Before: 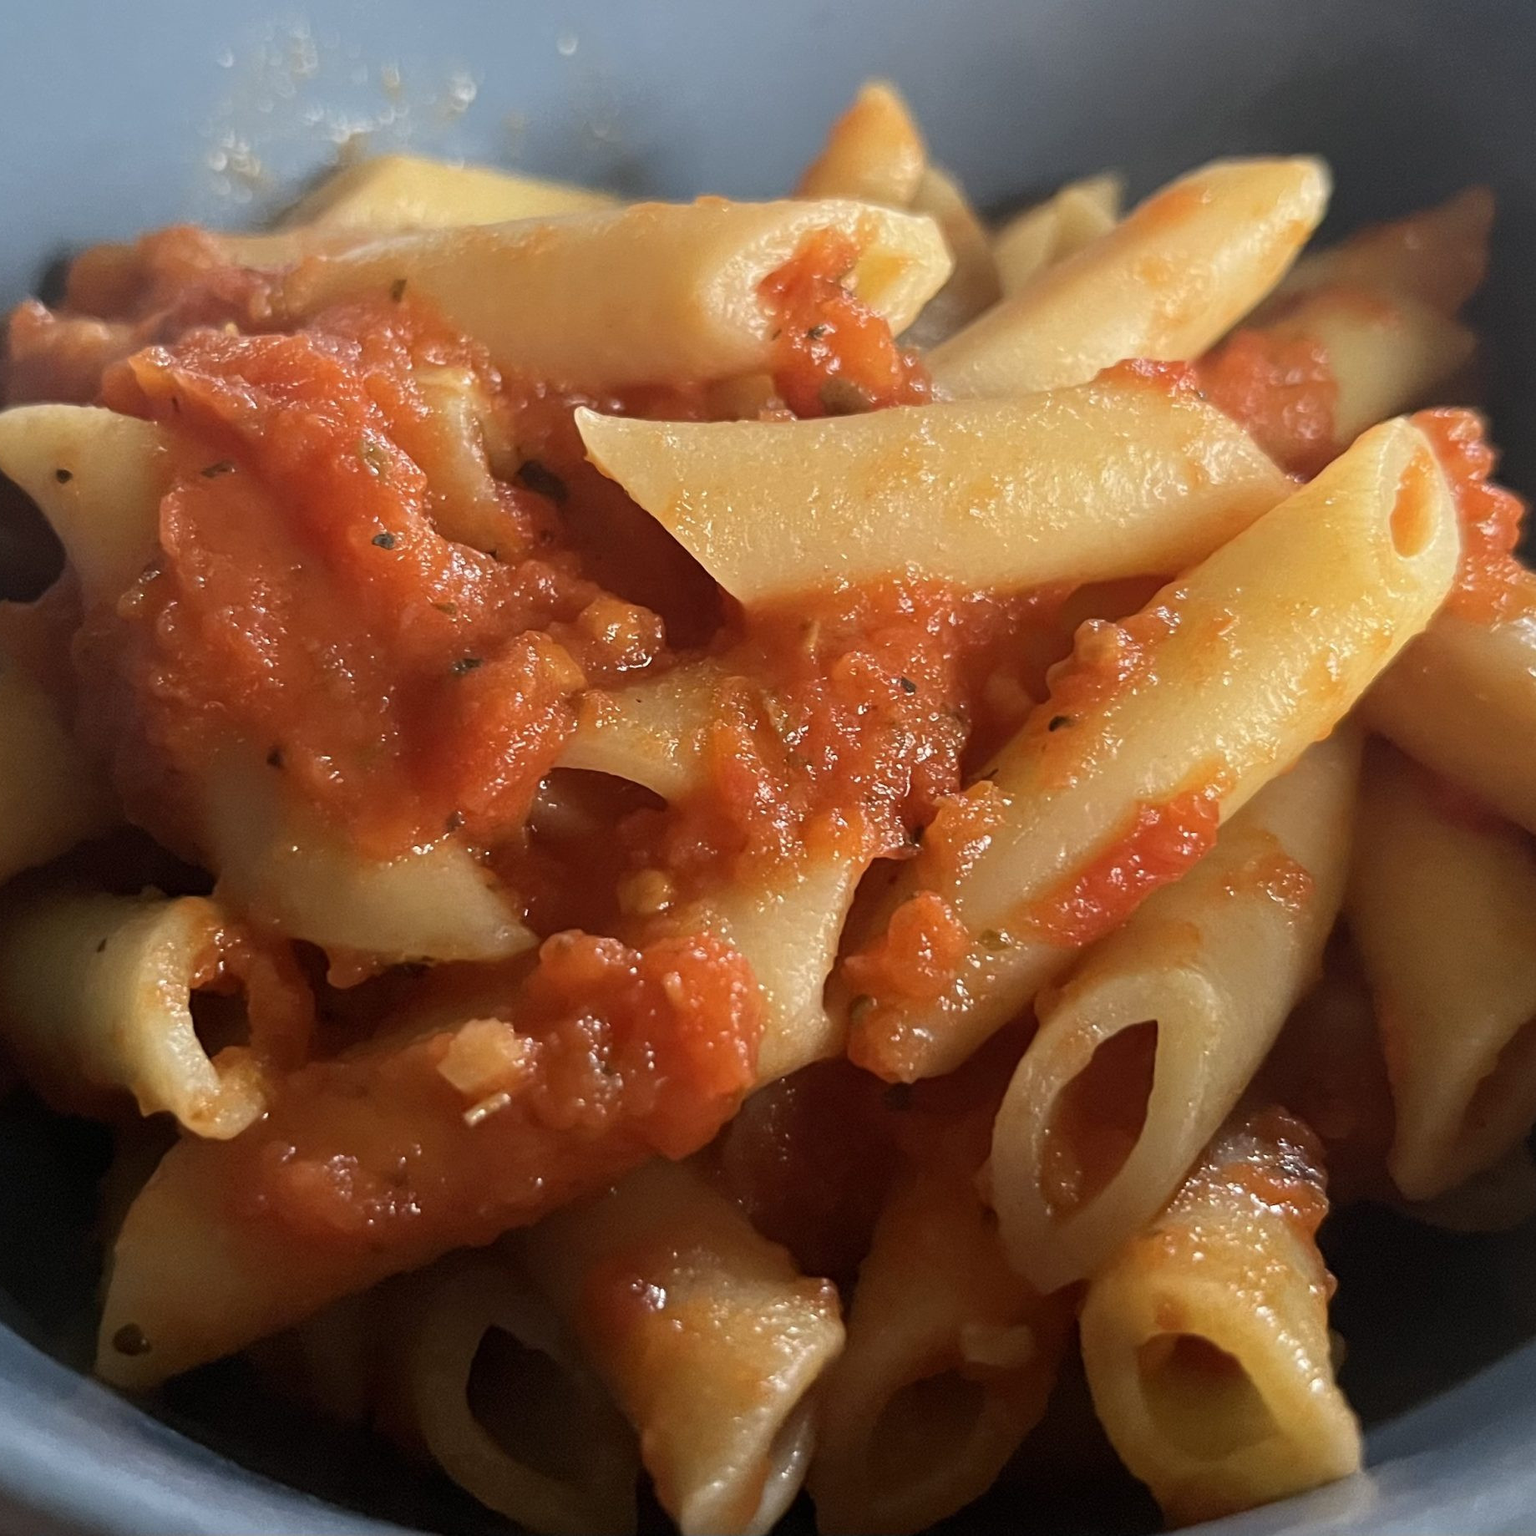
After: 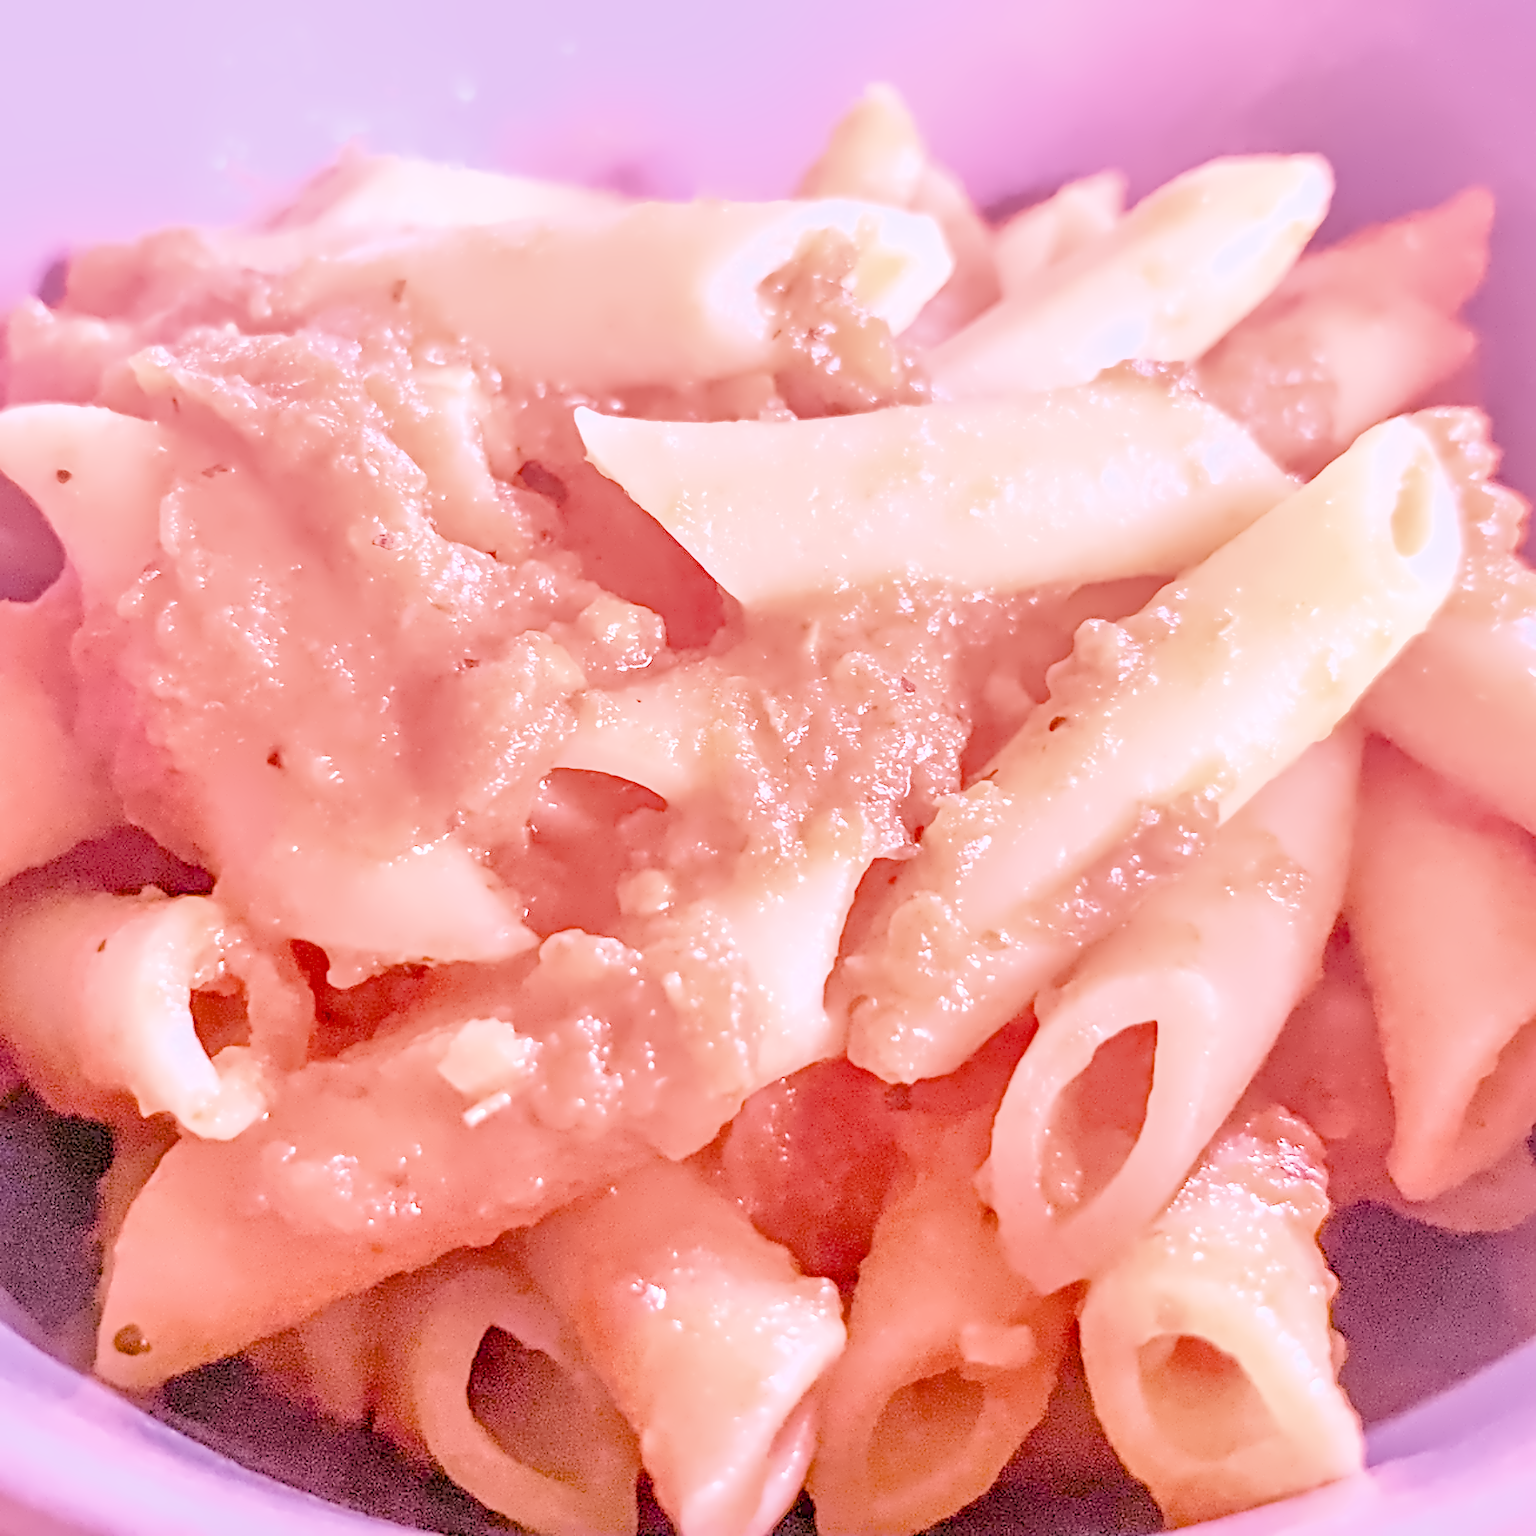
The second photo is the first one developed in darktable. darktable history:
local contrast: on, module defaults
color calibration: illuminant as shot in camera, x 0.358, y 0.373, temperature 4628.91 K
color balance rgb: perceptual saturation grading › global saturation 20%, perceptual saturation grading › highlights -25%, perceptual saturation grading › shadows 25%
denoise (profiled): preserve shadows 1.52, scattering 0.002, a [-1, 0, 0], compensate highlight preservation false
exposure: black level correction 0, exposure 1.1 EV, compensate exposure bias true, compensate highlight preservation false
filmic rgb: black relative exposure -7.65 EV, white relative exposure 4.56 EV, hardness 3.61, contrast 1.05
haze removal: compatibility mode true, adaptive false
highlight reconstruction: on, module defaults
hot pixels: on, module defaults
lens correction: scale 1, crop 1, focal 16, aperture 5.6, distance 1000, camera "Canon EOS RP", lens "Canon RF 16mm F2.8 STM"
shadows and highlights: on, module defaults
white balance: red 2.229, blue 1.46
velvia: on, module defaults
raw denoise: x [[0, 0.25, 0.5, 0.75, 1] ×4]
contrast equalizer "denoise & sharpen": octaves 7, y [[0.5, 0.542, 0.583, 0.625, 0.667, 0.708], [0.5 ×6], [0.5 ×6], [0, 0.033, 0.067, 0.1, 0.133, 0.167], [0, 0.05, 0.1, 0.15, 0.2, 0.25]]
raw chromatic aberrations: on, module defaults
tone equalizer "contrast tone curve: soft": -8 EV -0.417 EV, -7 EV -0.389 EV, -6 EV -0.333 EV, -5 EV -0.222 EV, -3 EV 0.222 EV, -2 EV 0.333 EV, -1 EV 0.389 EV, +0 EV 0.417 EV, edges refinement/feathering 500, mask exposure compensation -1.57 EV, preserve details no
